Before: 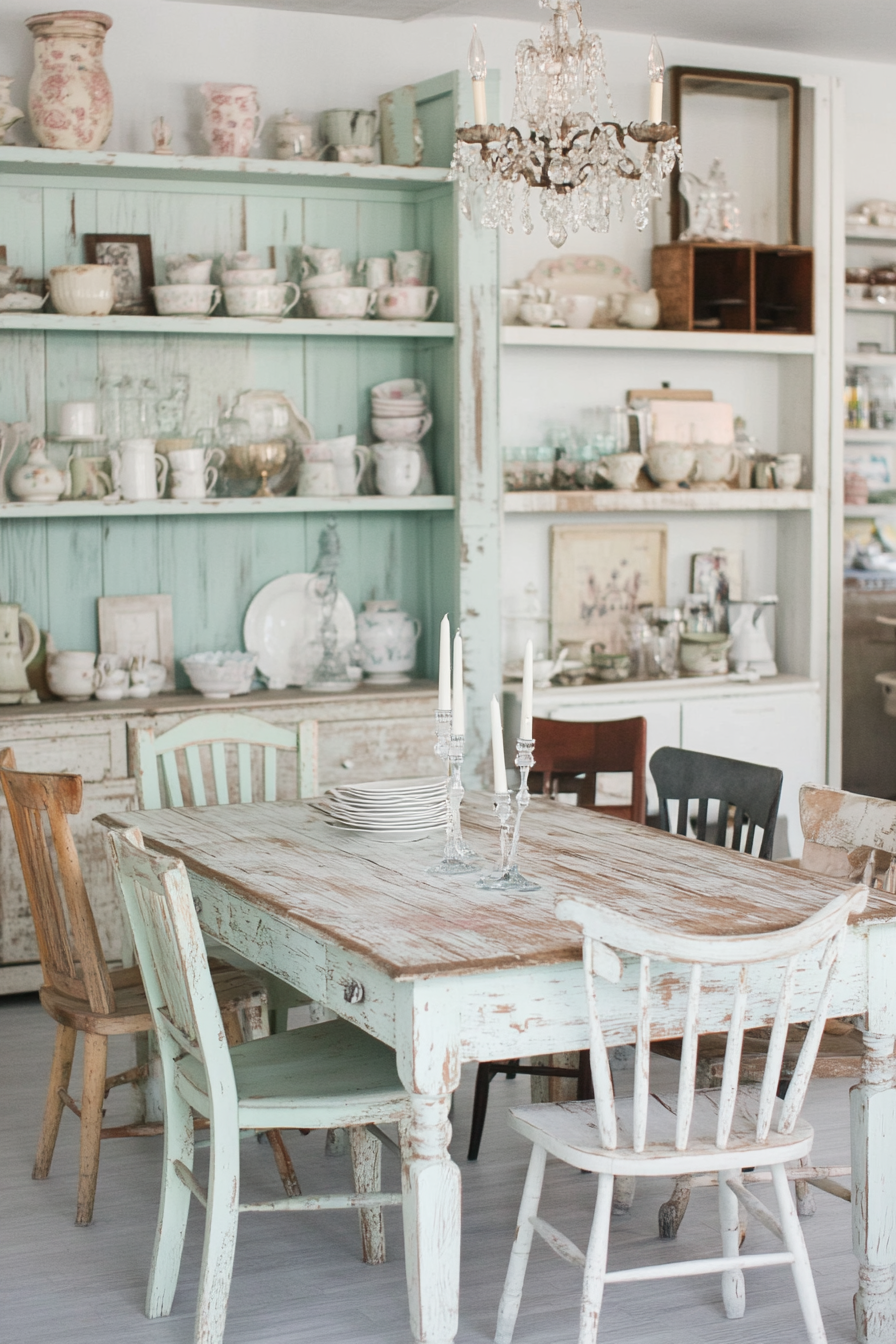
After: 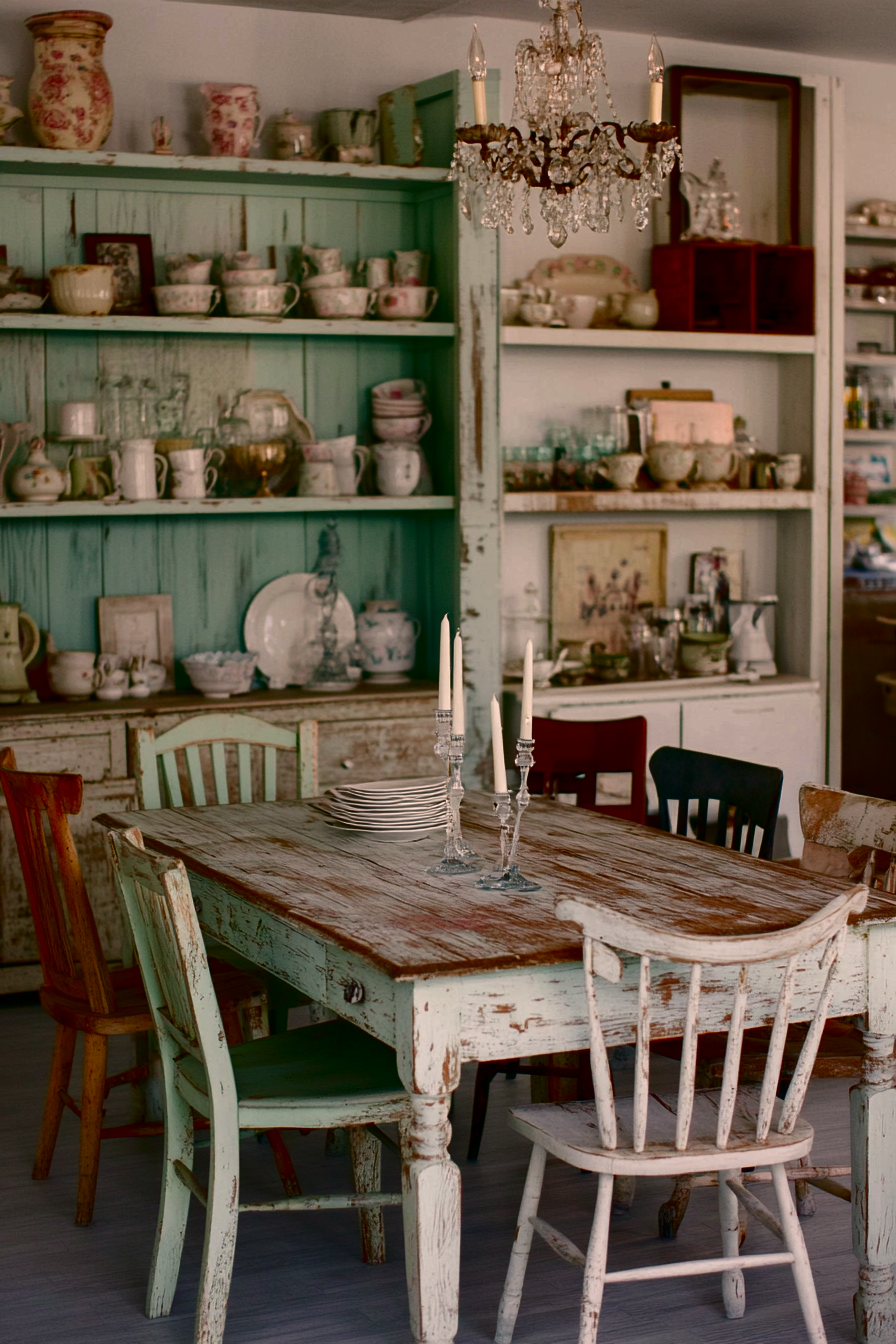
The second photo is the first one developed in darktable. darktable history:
contrast brightness saturation: brightness -0.995, saturation 0.981
color correction: highlights a* 11.97, highlights b* 11.59
